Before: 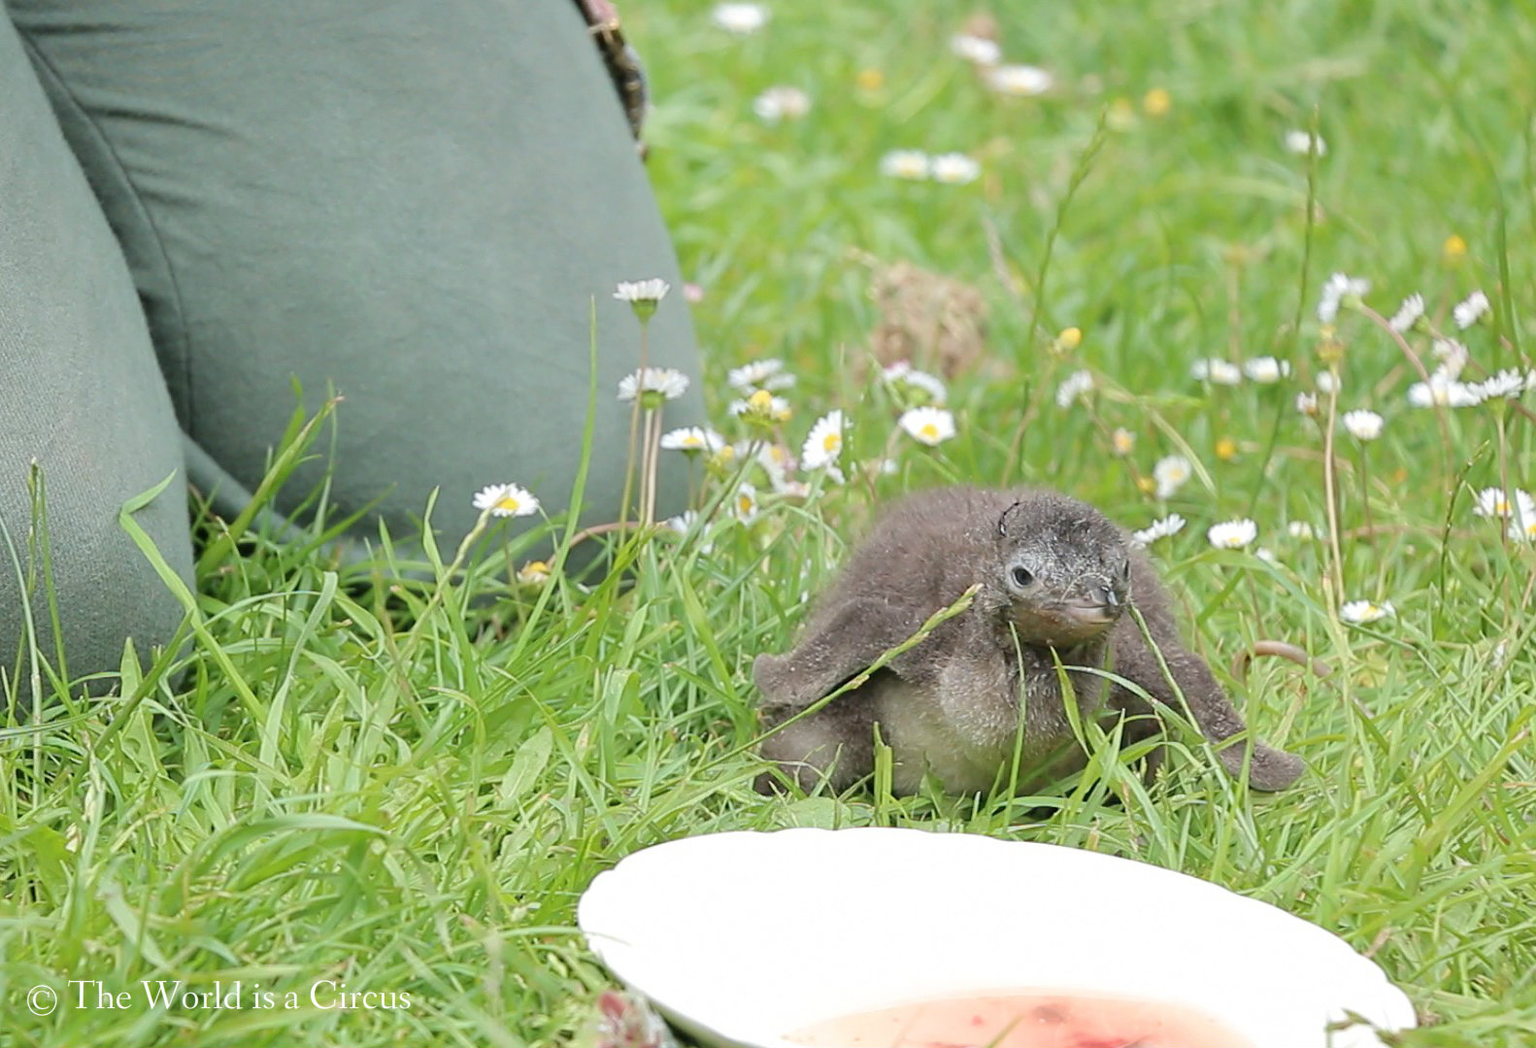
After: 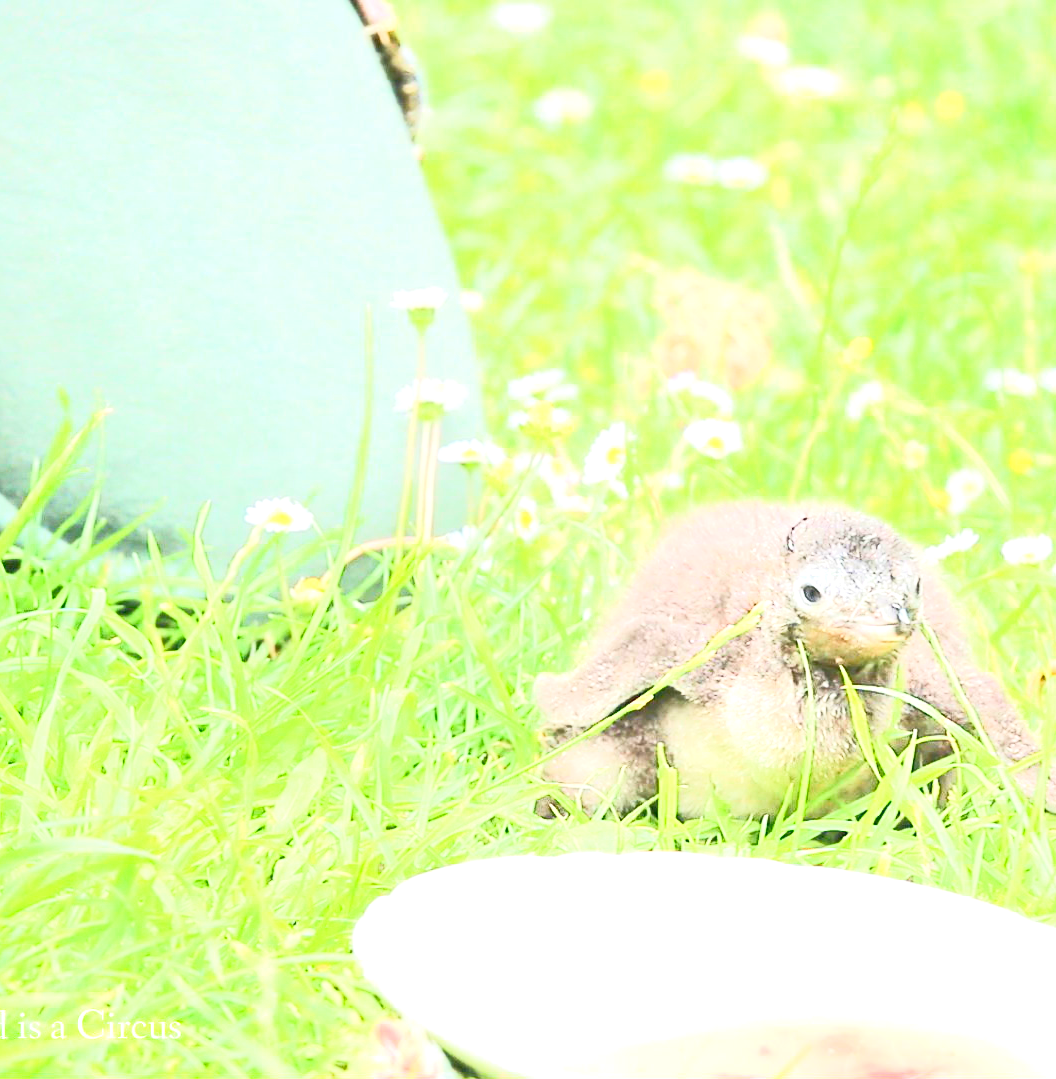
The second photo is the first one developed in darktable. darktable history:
tone curve: curves: ch0 [(0, 0.052) (0.207, 0.35) (0.392, 0.592) (0.54, 0.803) (0.725, 0.922) (0.99, 0.974)], color space Lab, linked channels, preserve colors none
crop and rotate: left 15.339%, right 17.864%
local contrast: mode bilateral grid, contrast 25, coarseness 61, detail 152%, midtone range 0.2
exposure: black level correction 0, exposure 1.665 EV, compensate exposure bias true, compensate highlight preservation false
